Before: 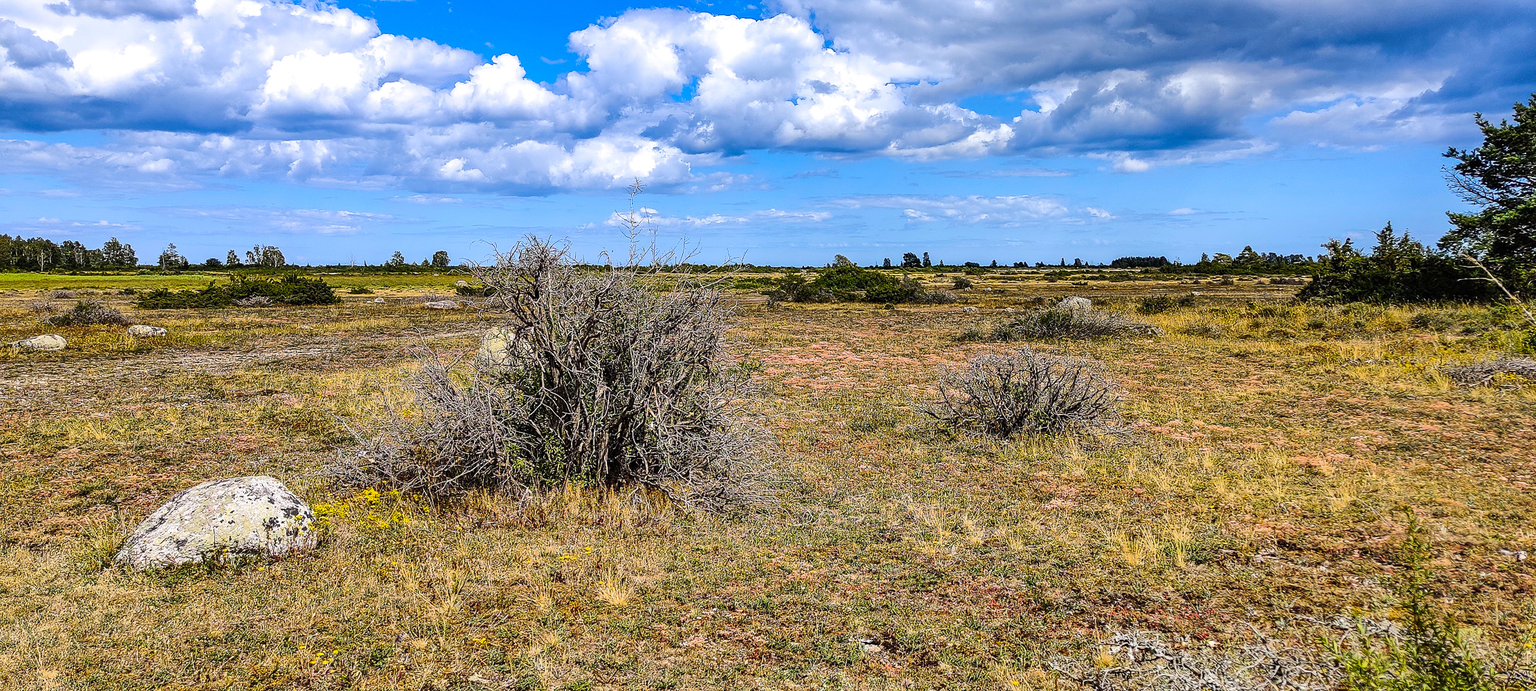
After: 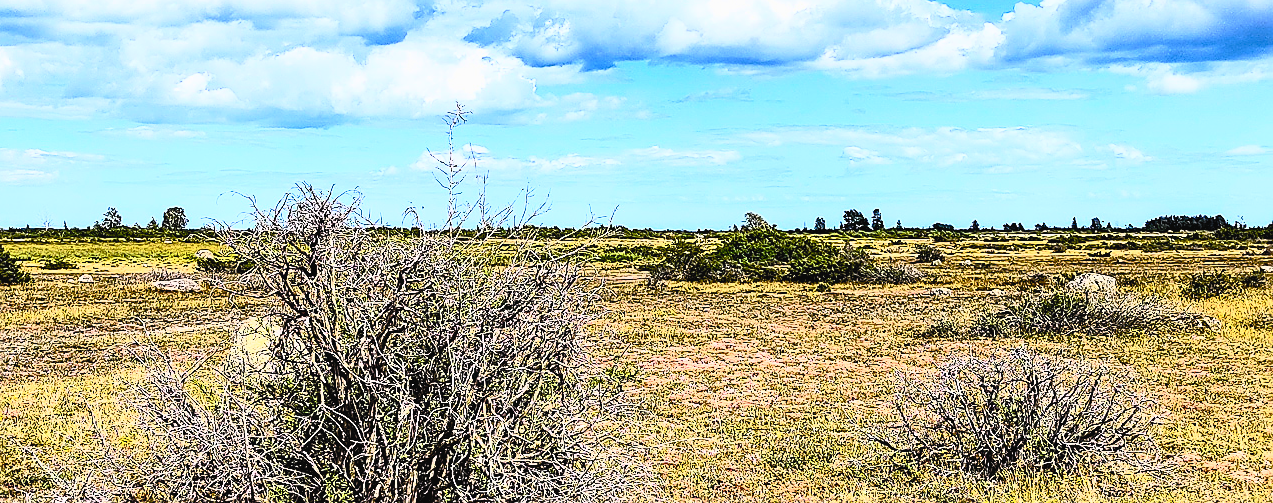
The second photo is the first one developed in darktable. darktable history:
filmic rgb: black relative exposure -6.1 EV, white relative exposure 6.95 EV, hardness 2.24
tone equalizer: on, module defaults
tone curve: curves: ch0 [(0, 0) (0.004, 0.008) (0.077, 0.156) (0.169, 0.29) (0.774, 0.774) (1, 1)], preserve colors none
contrast brightness saturation: contrast 0.85, brightness 0.594, saturation 0.601
crop: left 20.855%, top 15.649%, right 21.844%, bottom 34.015%
sharpen: on, module defaults
